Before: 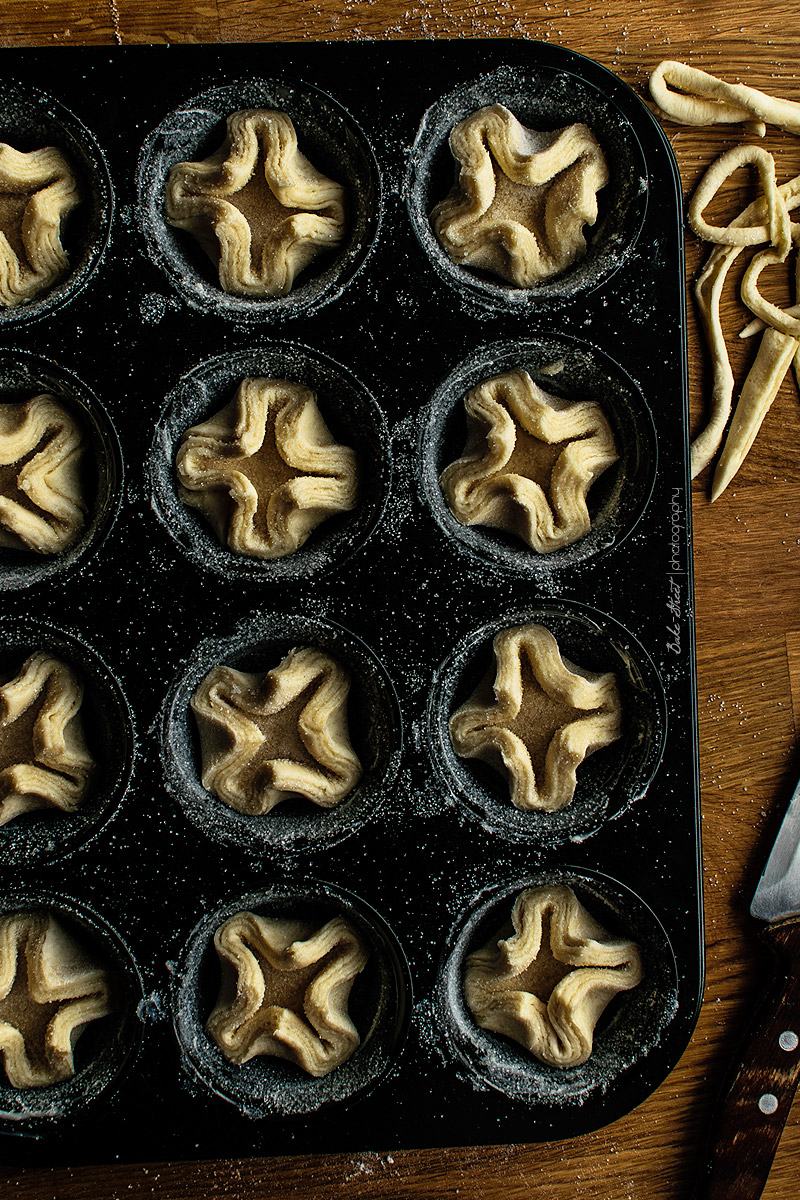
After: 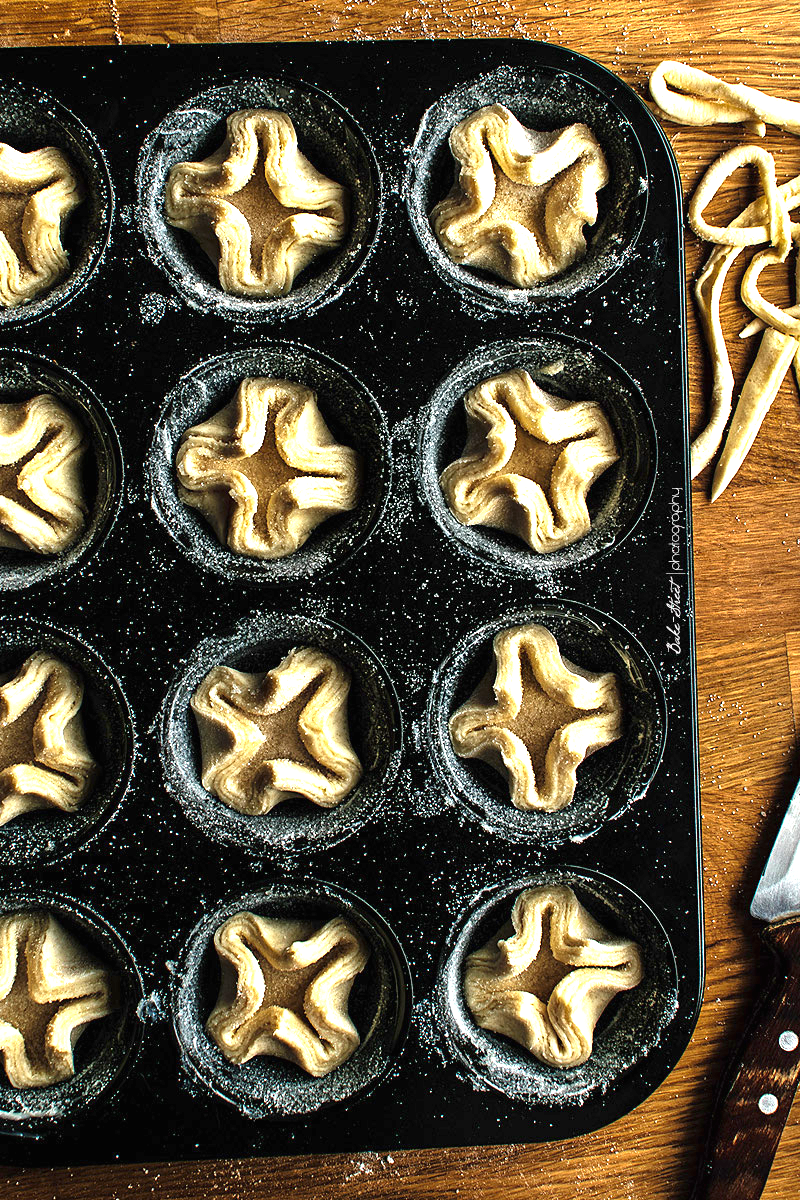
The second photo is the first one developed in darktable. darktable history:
exposure: black level correction 0, exposure 1.663 EV, compensate highlight preservation false
